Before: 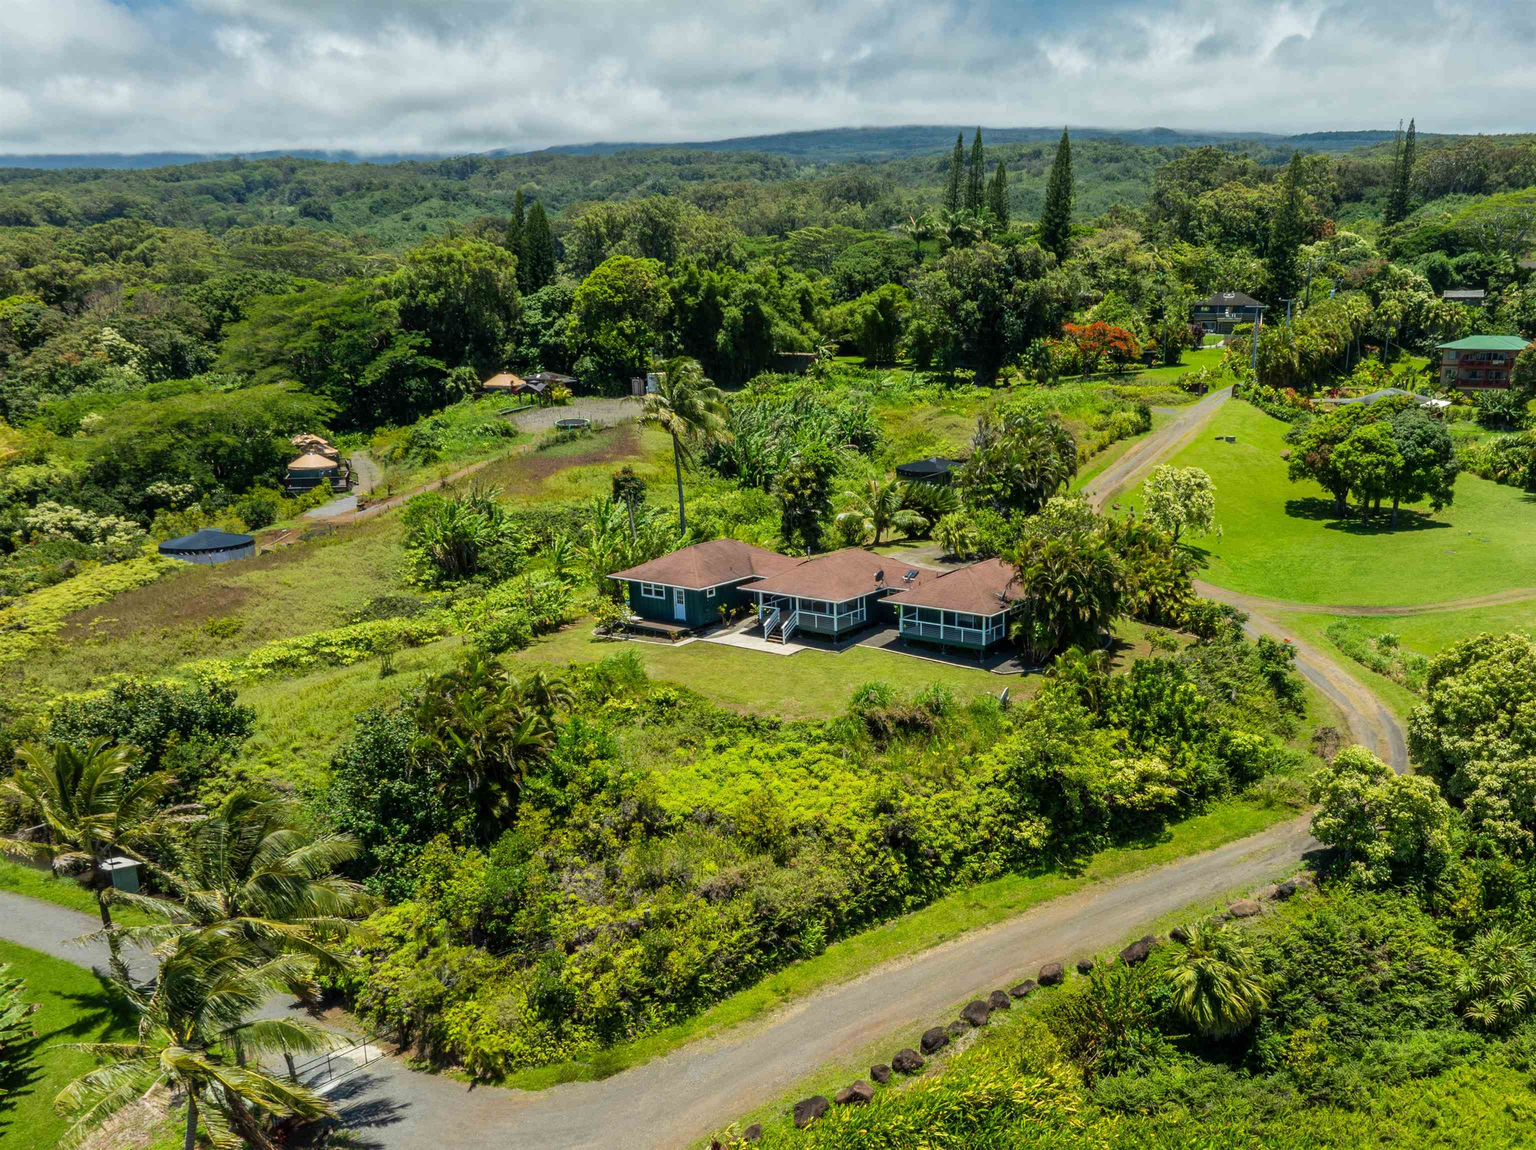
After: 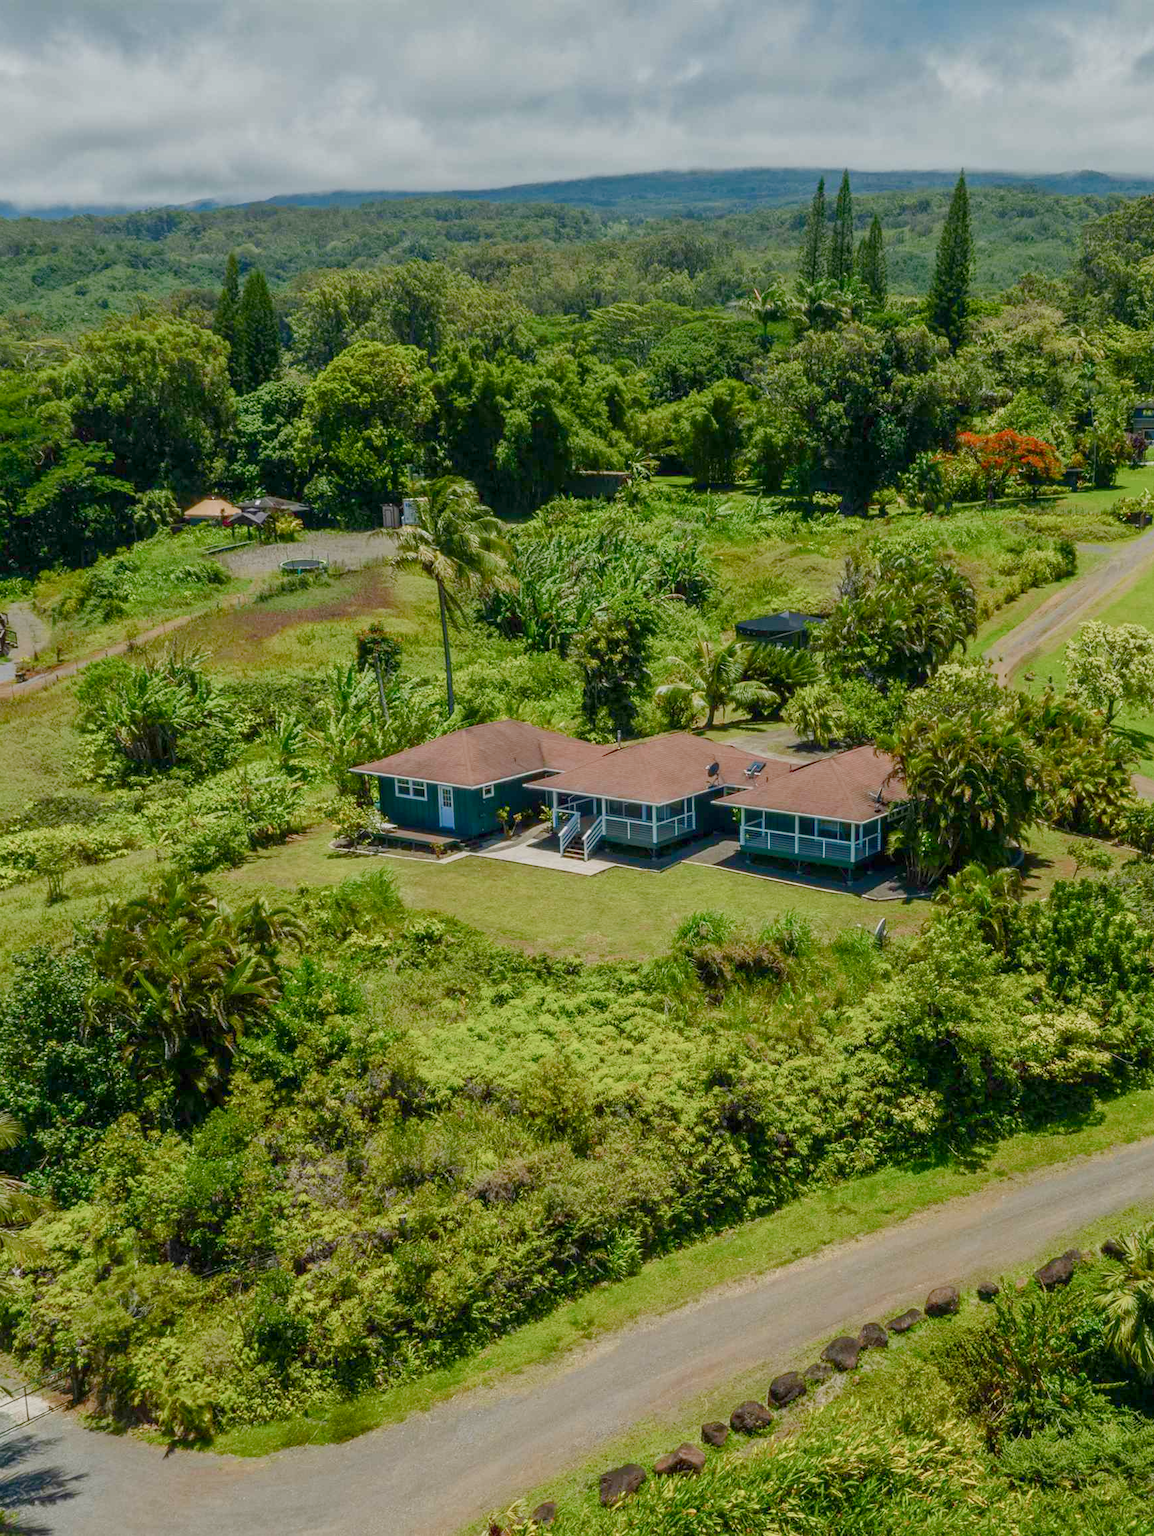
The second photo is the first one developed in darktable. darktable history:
crop and rotate: left 22.516%, right 21.234%
color balance rgb: shadows lift › chroma 1%, shadows lift › hue 113°, highlights gain › chroma 0.2%, highlights gain › hue 333°, perceptual saturation grading › global saturation 20%, perceptual saturation grading › highlights -50%, perceptual saturation grading › shadows 25%, contrast -20%
